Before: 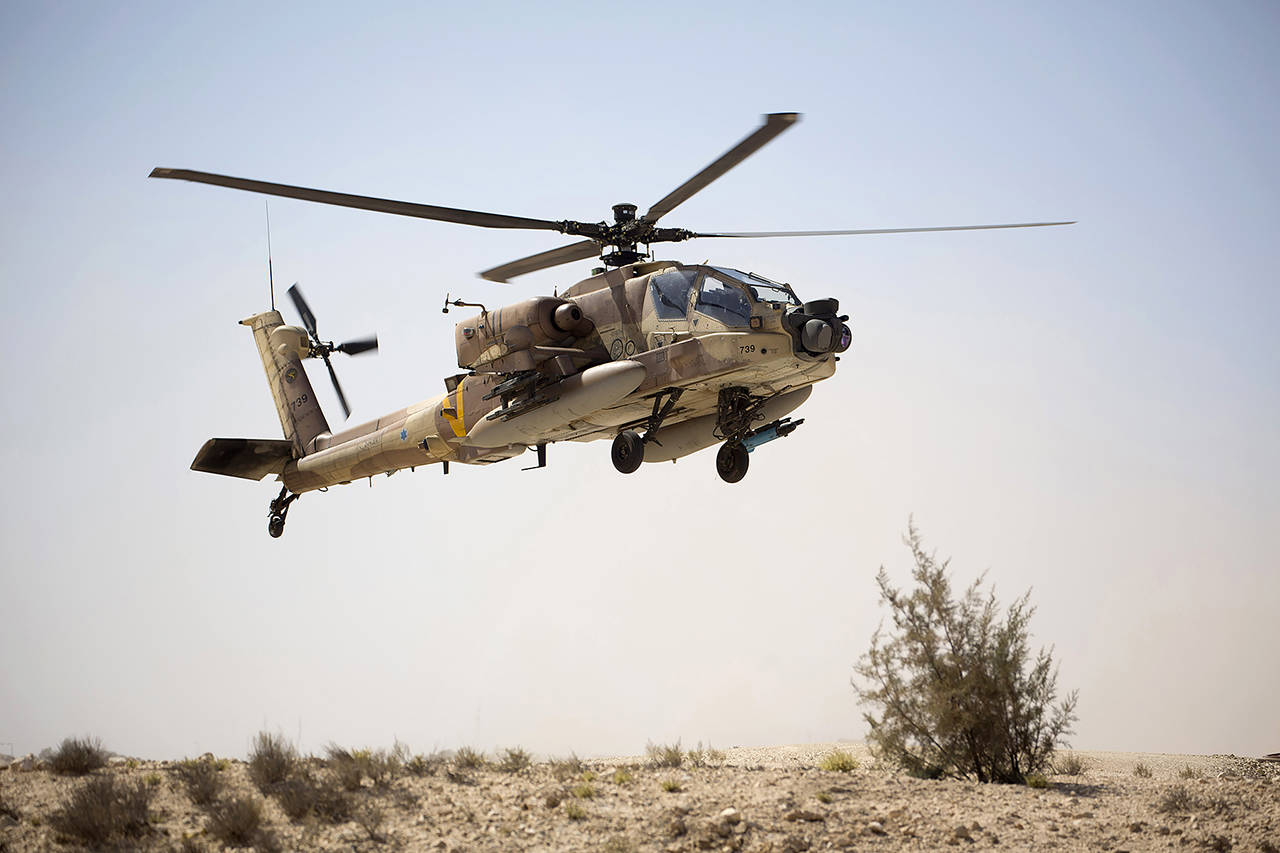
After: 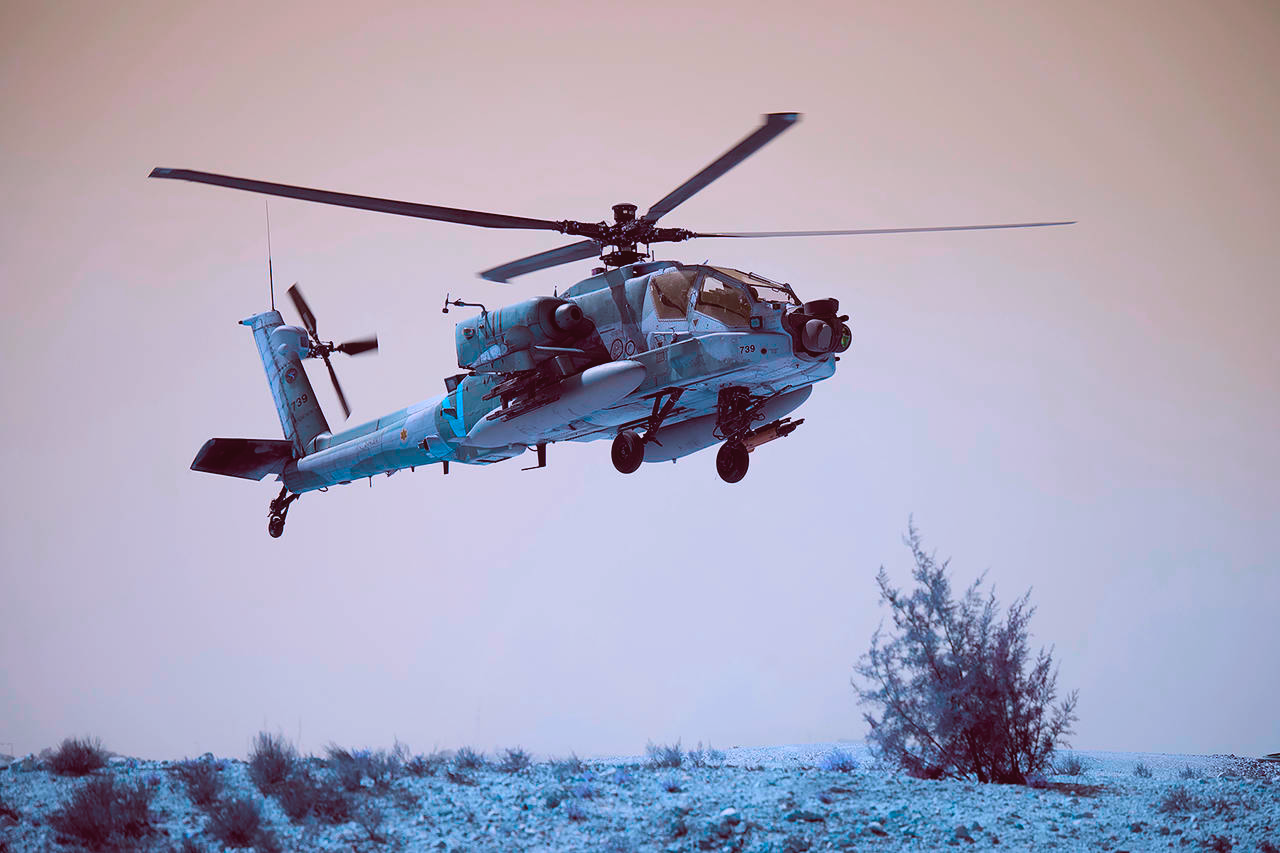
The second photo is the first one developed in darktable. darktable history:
color balance: lift [1.005, 0.99, 1.007, 1.01], gamma [1, 1.034, 1.032, 0.966], gain [0.873, 1.055, 1.067, 0.933]
exposure: exposure -0.242 EV, compensate highlight preservation false
color balance rgb: hue shift 180°, global vibrance 50%, contrast 0.32%
white balance: emerald 1
